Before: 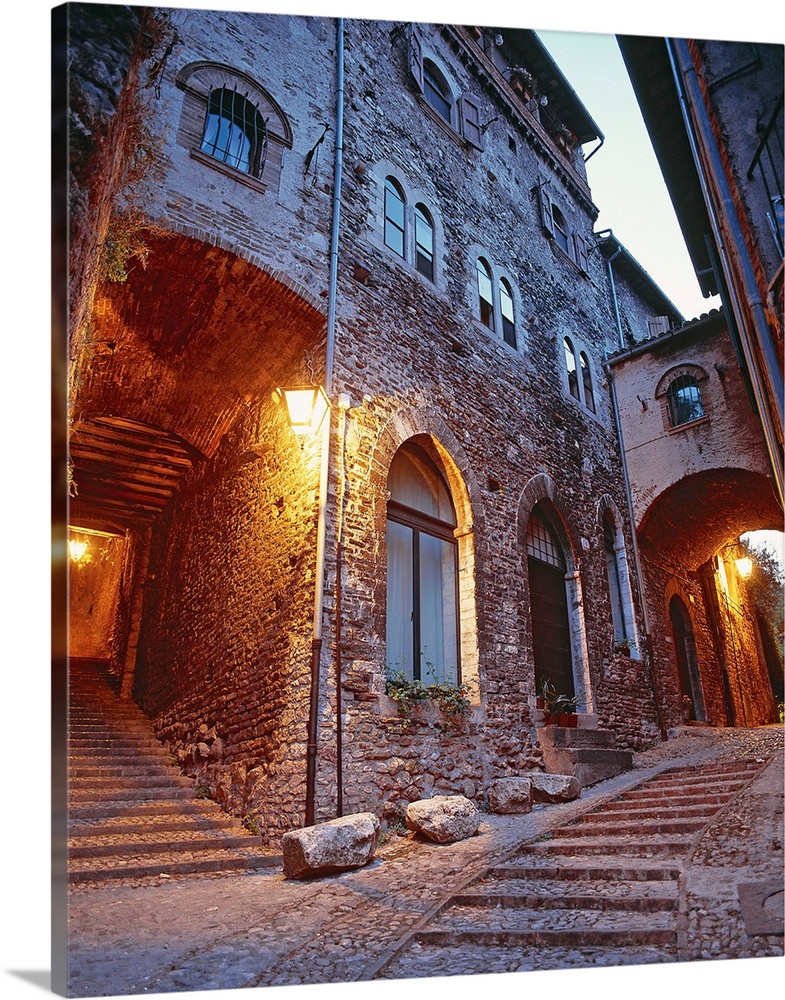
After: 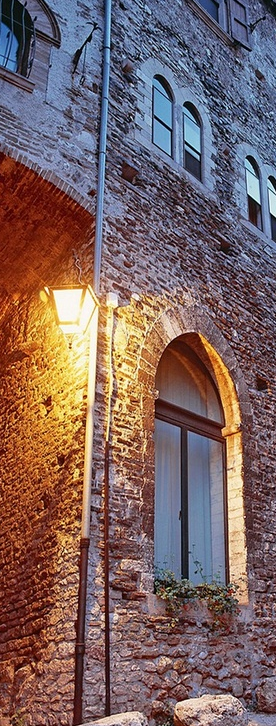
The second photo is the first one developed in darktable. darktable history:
crop and rotate: left 29.782%, top 10.171%, right 34.971%, bottom 17.22%
